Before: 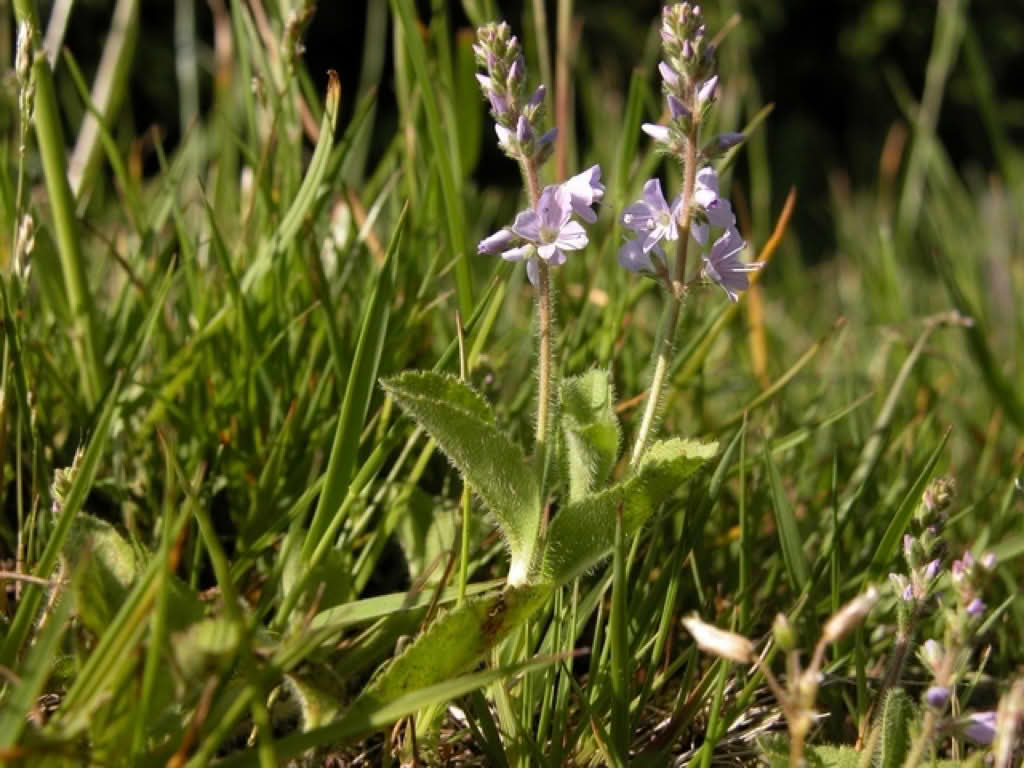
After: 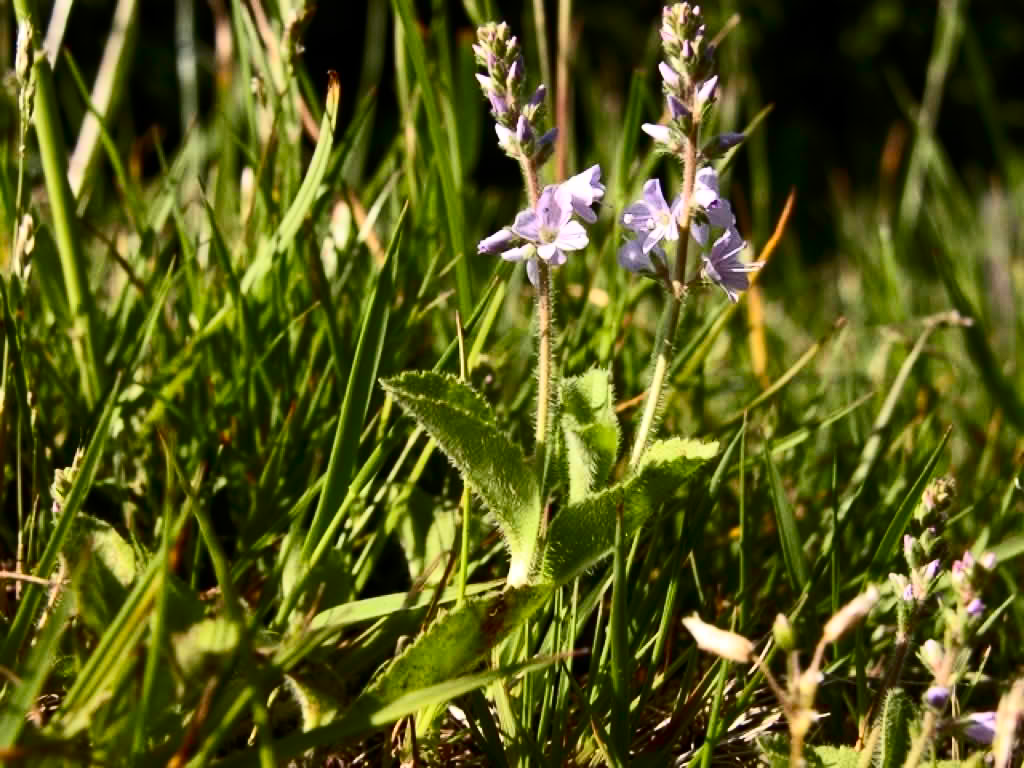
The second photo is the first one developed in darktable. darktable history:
contrast brightness saturation: contrast 0.399, brightness 0.049, saturation 0.259
